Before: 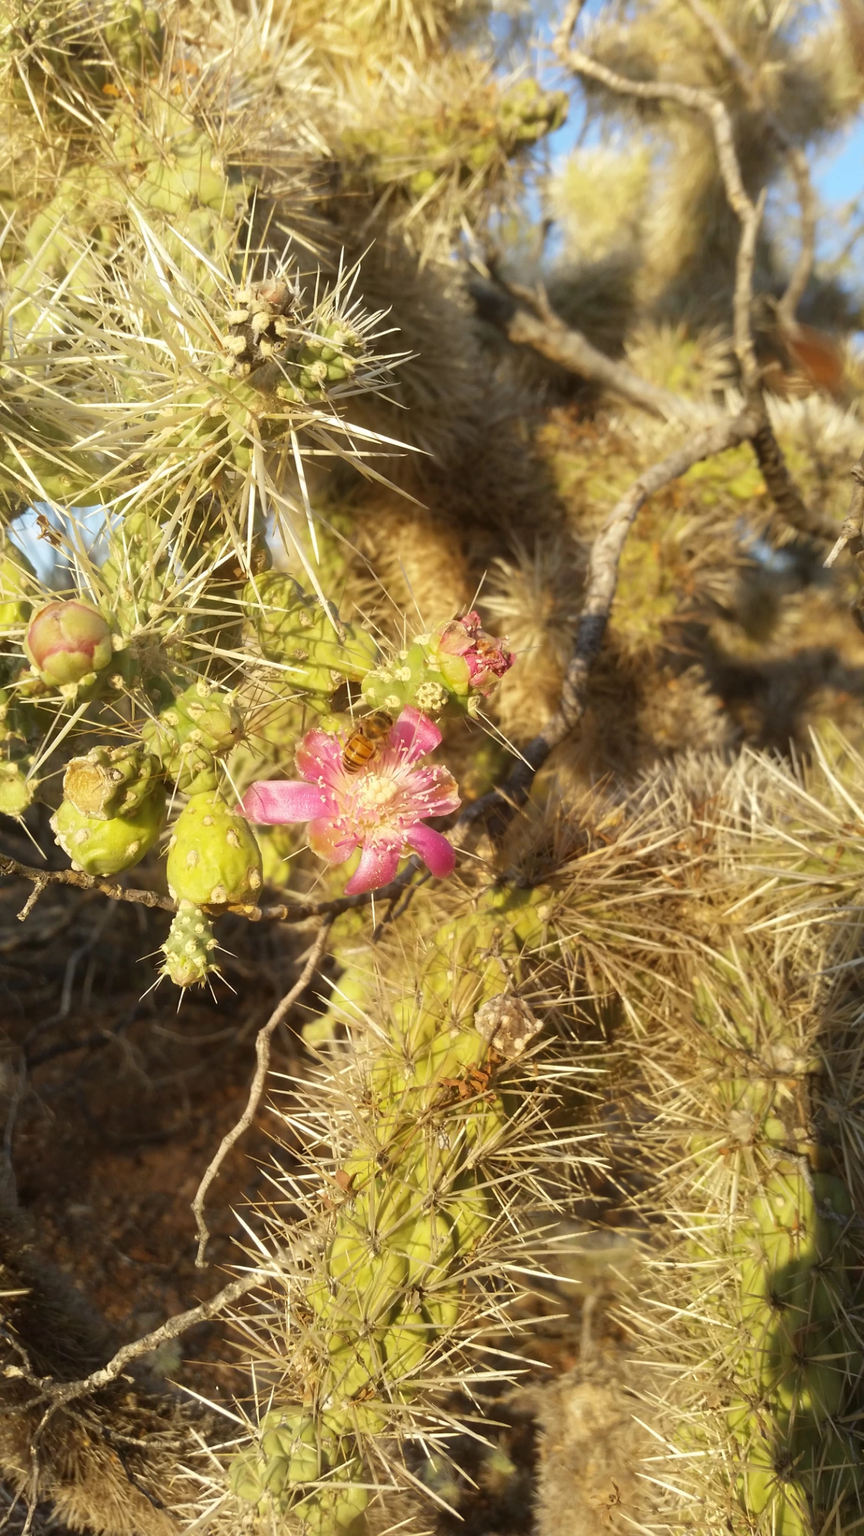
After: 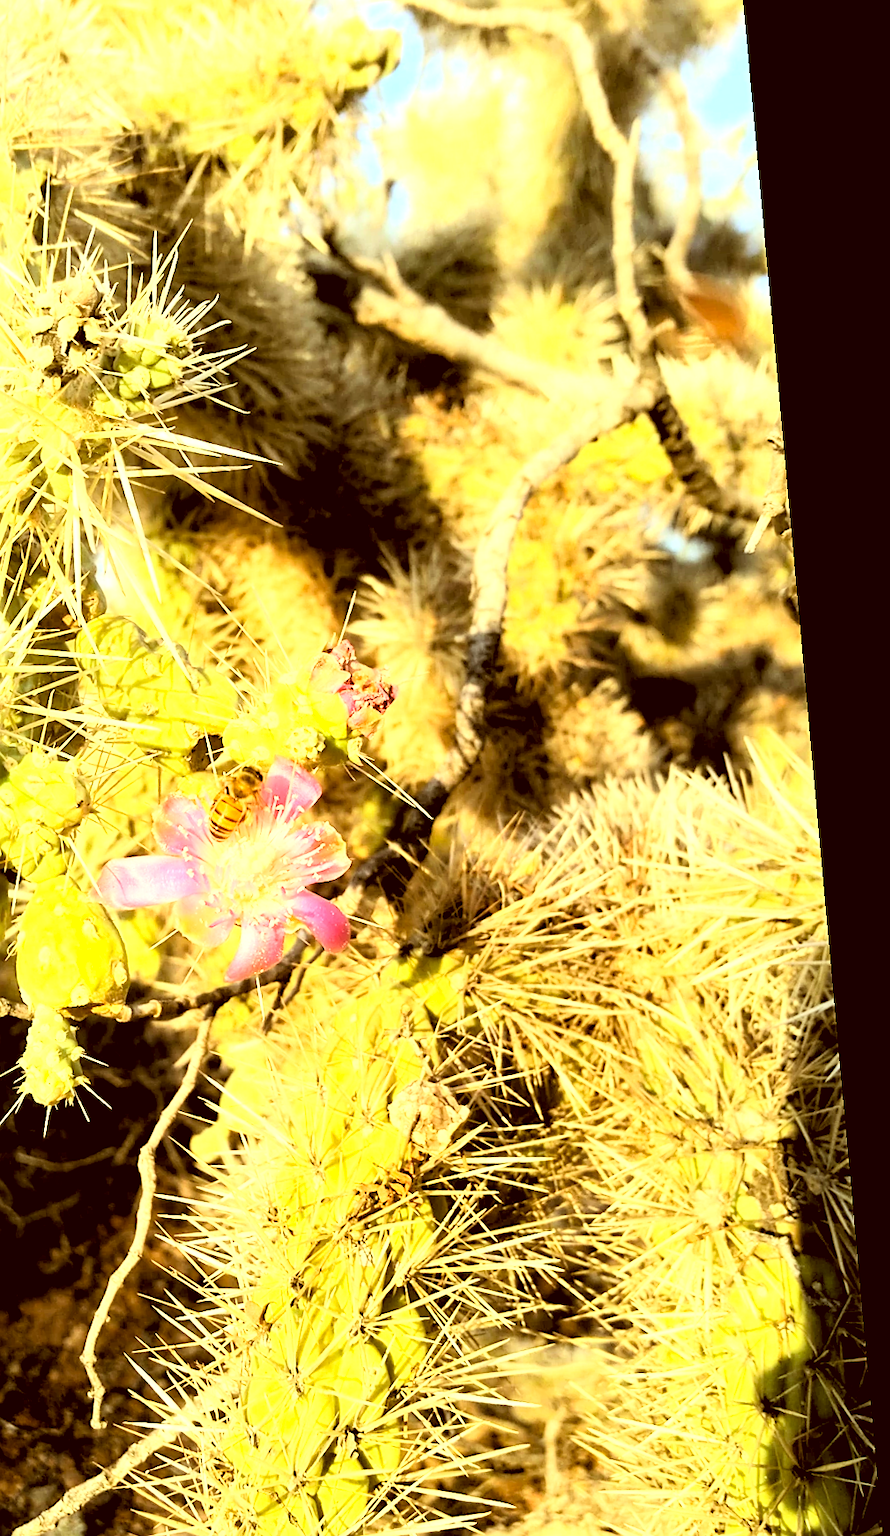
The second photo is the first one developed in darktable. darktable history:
crop: left 23.095%, top 5.827%, bottom 11.854%
rgb levels: levels [[0.013, 0.434, 0.89], [0, 0.5, 1], [0, 0.5, 1]]
rotate and perspective: rotation -5.2°, automatic cropping off
rgb curve: curves: ch0 [(0, 0) (0.21, 0.15) (0.24, 0.21) (0.5, 0.75) (0.75, 0.96) (0.89, 0.99) (1, 1)]; ch1 [(0, 0.02) (0.21, 0.13) (0.25, 0.2) (0.5, 0.67) (0.75, 0.9) (0.89, 0.97) (1, 1)]; ch2 [(0, 0.02) (0.21, 0.13) (0.25, 0.2) (0.5, 0.67) (0.75, 0.9) (0.89, 0.97) (1, 1)], compensate middle gray true
exposure: black level correction 0.001, exposure 0.14 EV, compensate highlight preservation false
color correction: highlights a* -5.3, highlights b* 9.8, shadows a* 9.8, shadows b* 24.26
sharpen: on, module defaults
